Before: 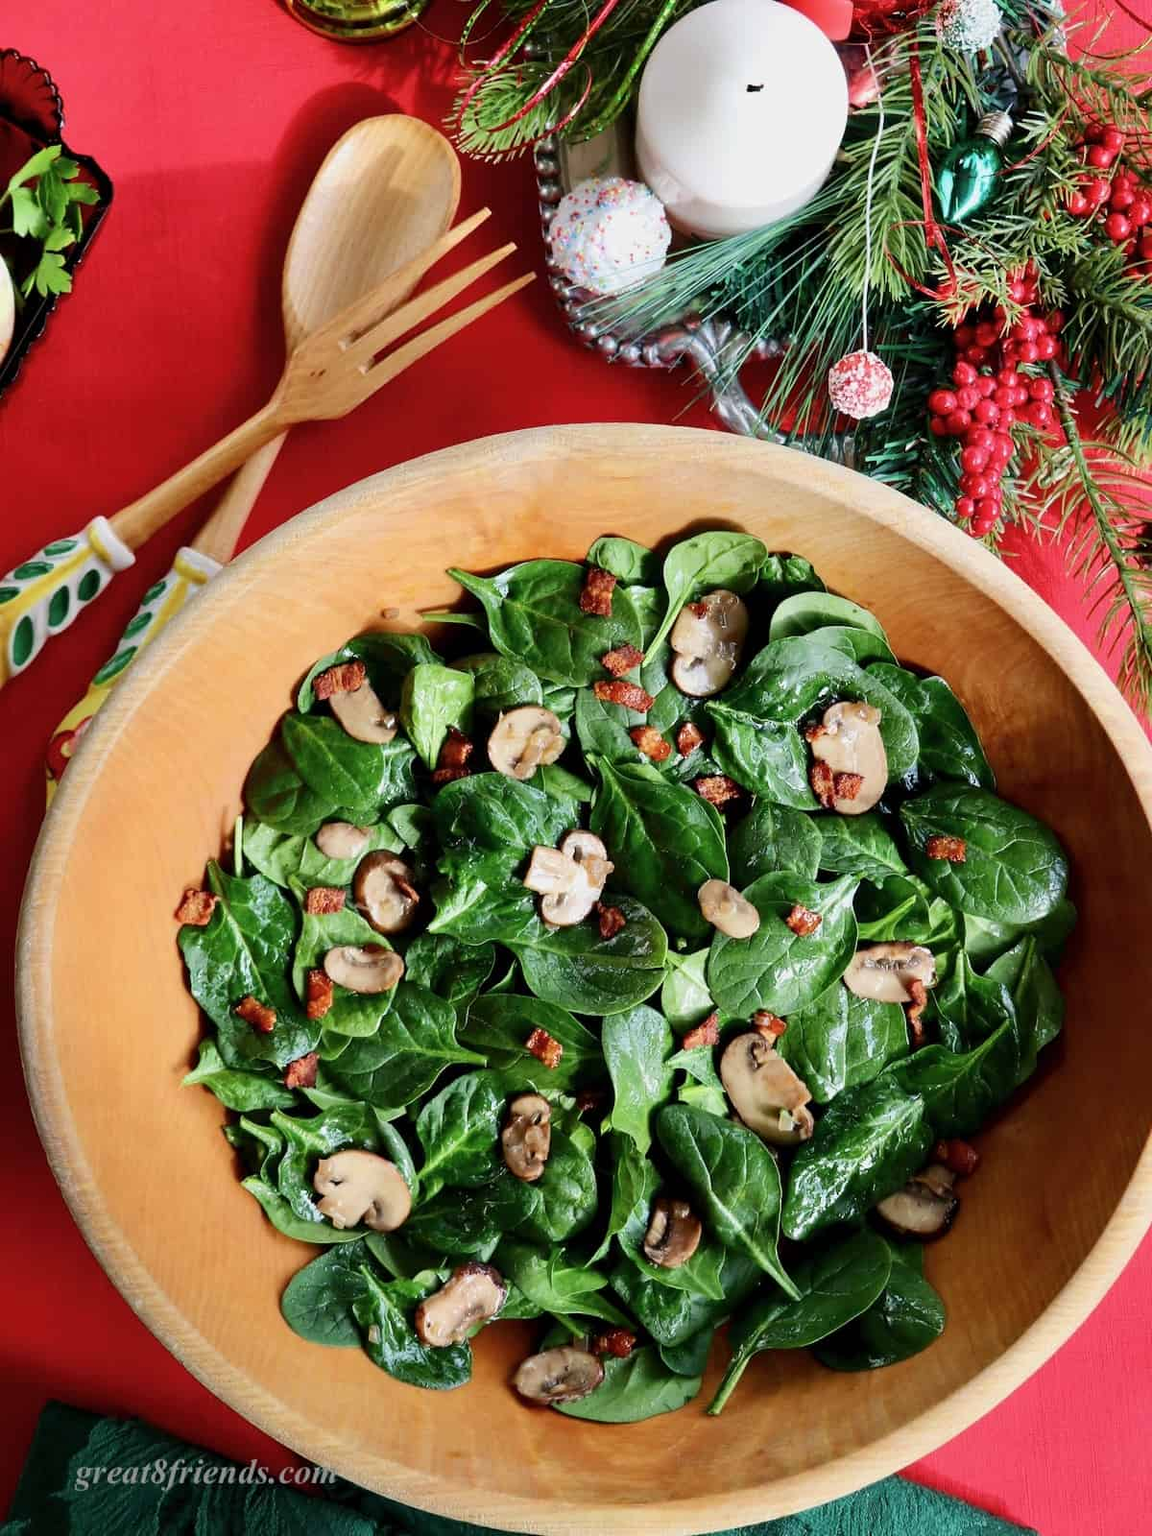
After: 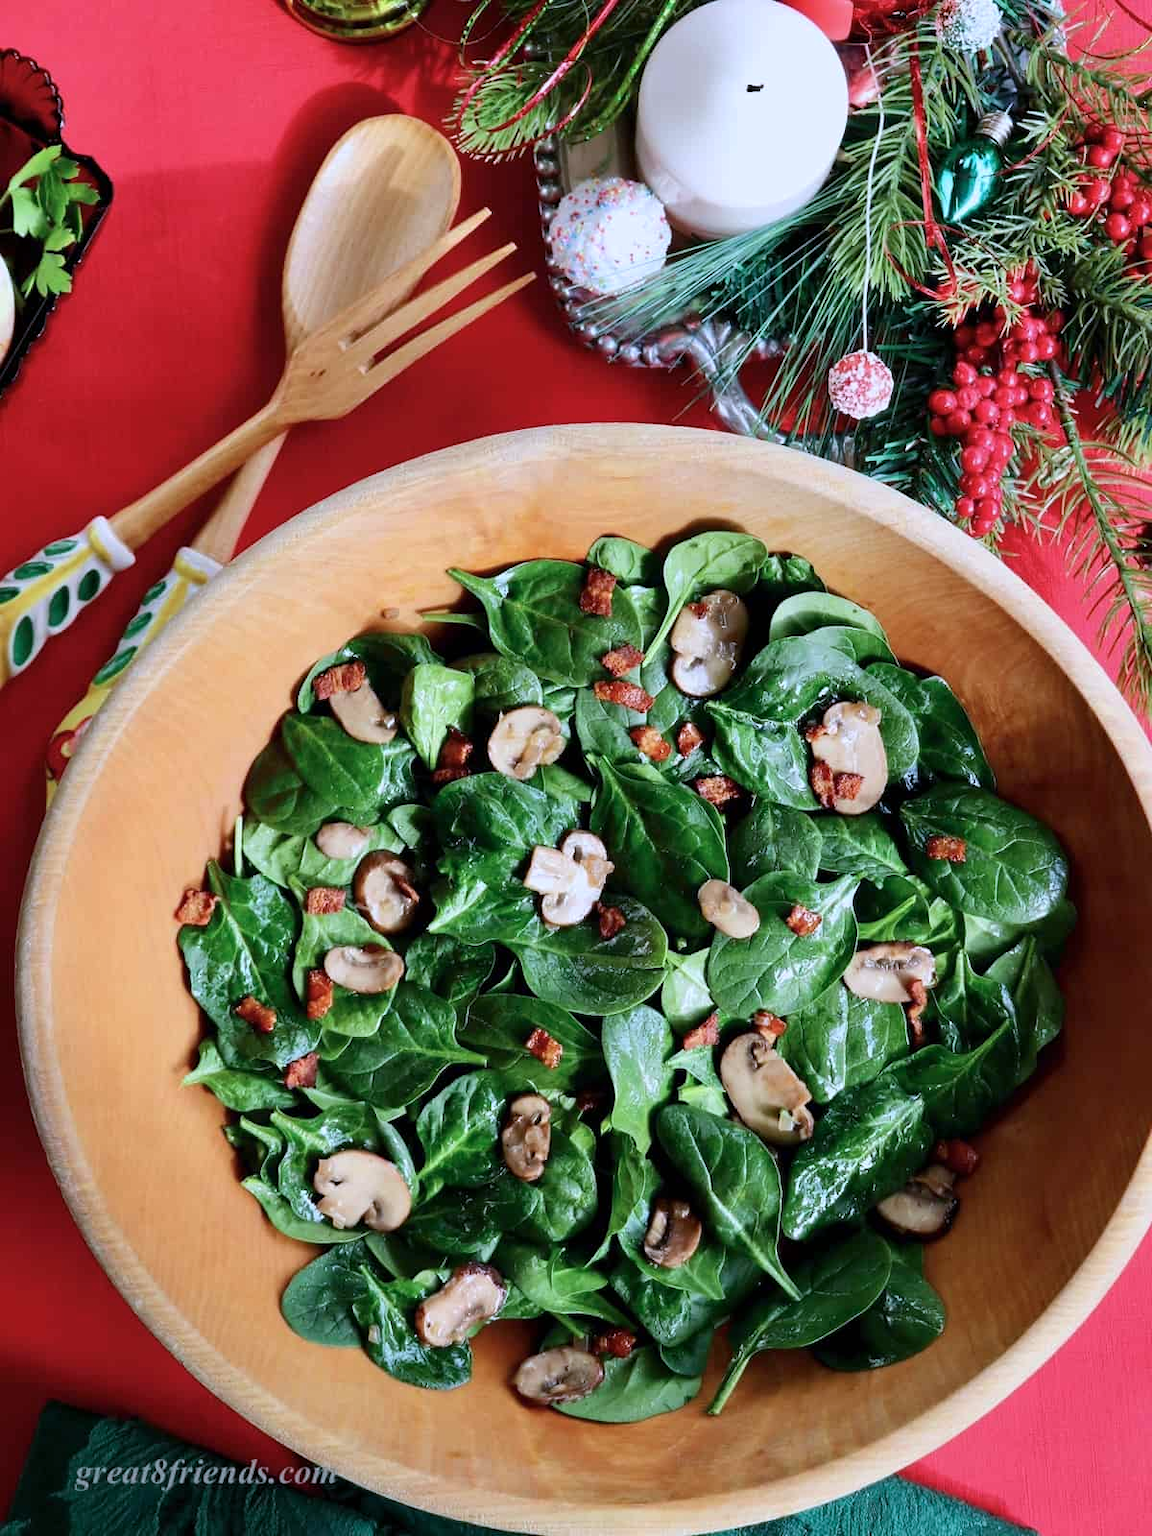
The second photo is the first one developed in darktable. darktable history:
color calibration: illuminant as shot in camera, x 0.369, y 0.382, temperature 4314.31 K
